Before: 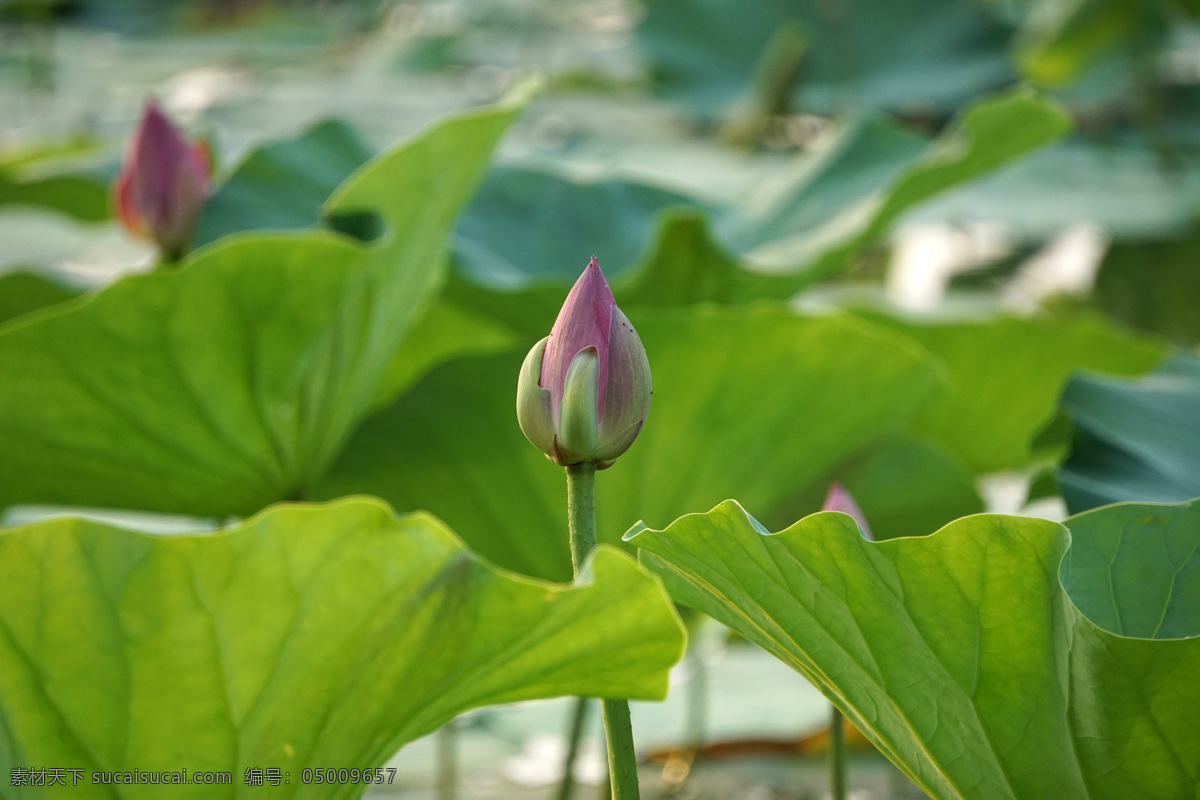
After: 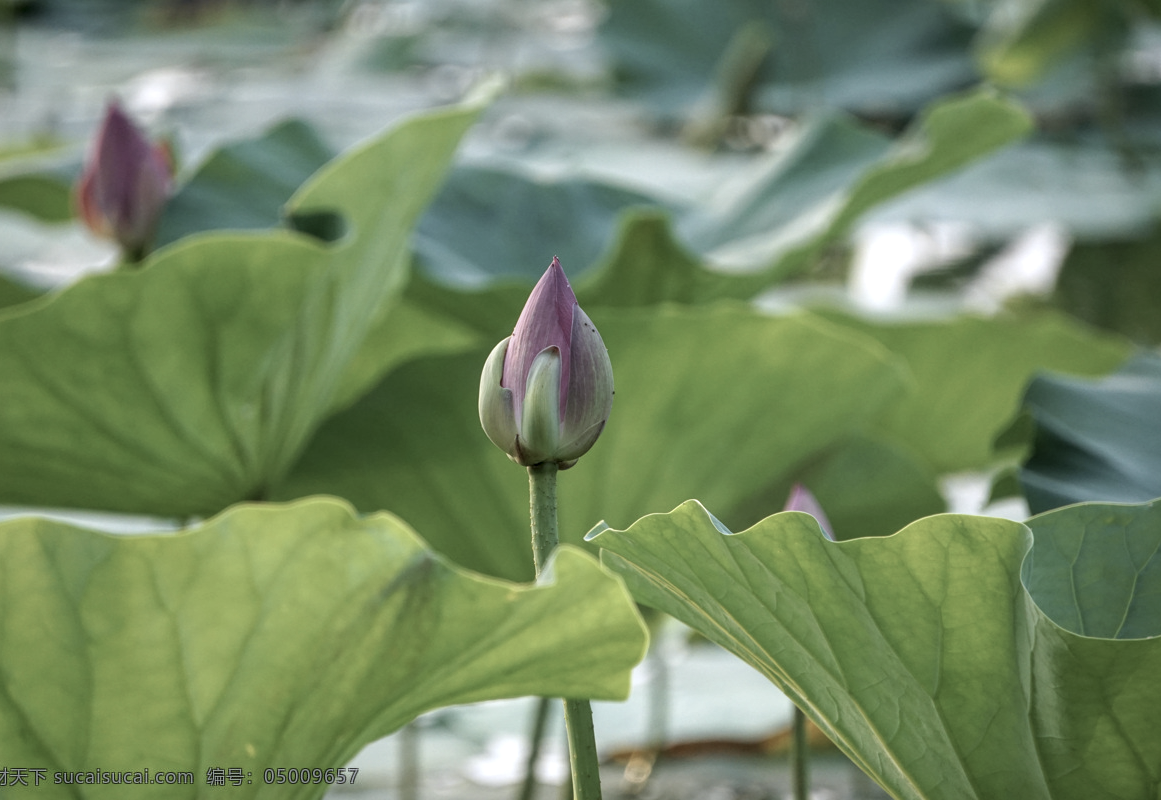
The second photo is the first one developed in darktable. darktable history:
local contrast: on, module defaults
crop and rotate: left 3.238%
white balance: red 0.967, blue 1.119, emerald 0.756
color correction: saturation 0.57
